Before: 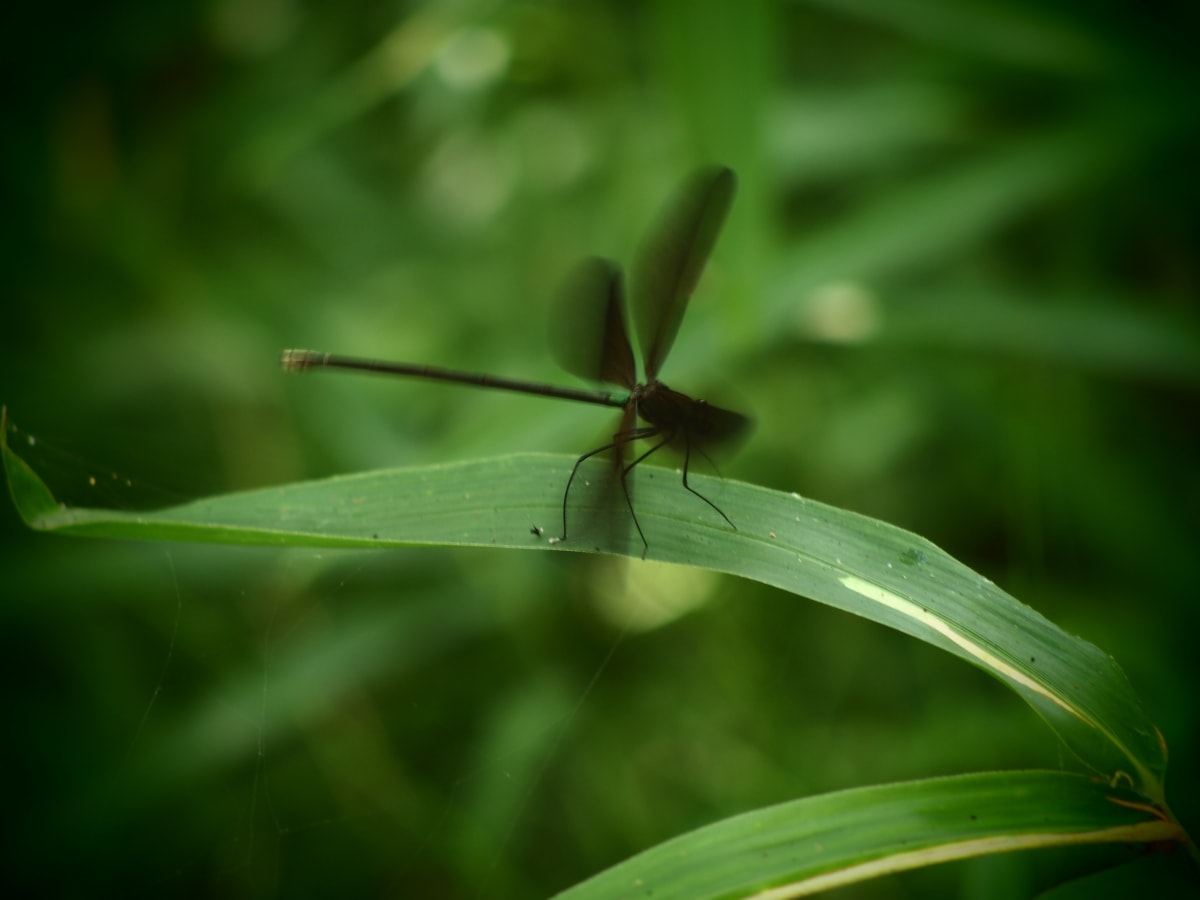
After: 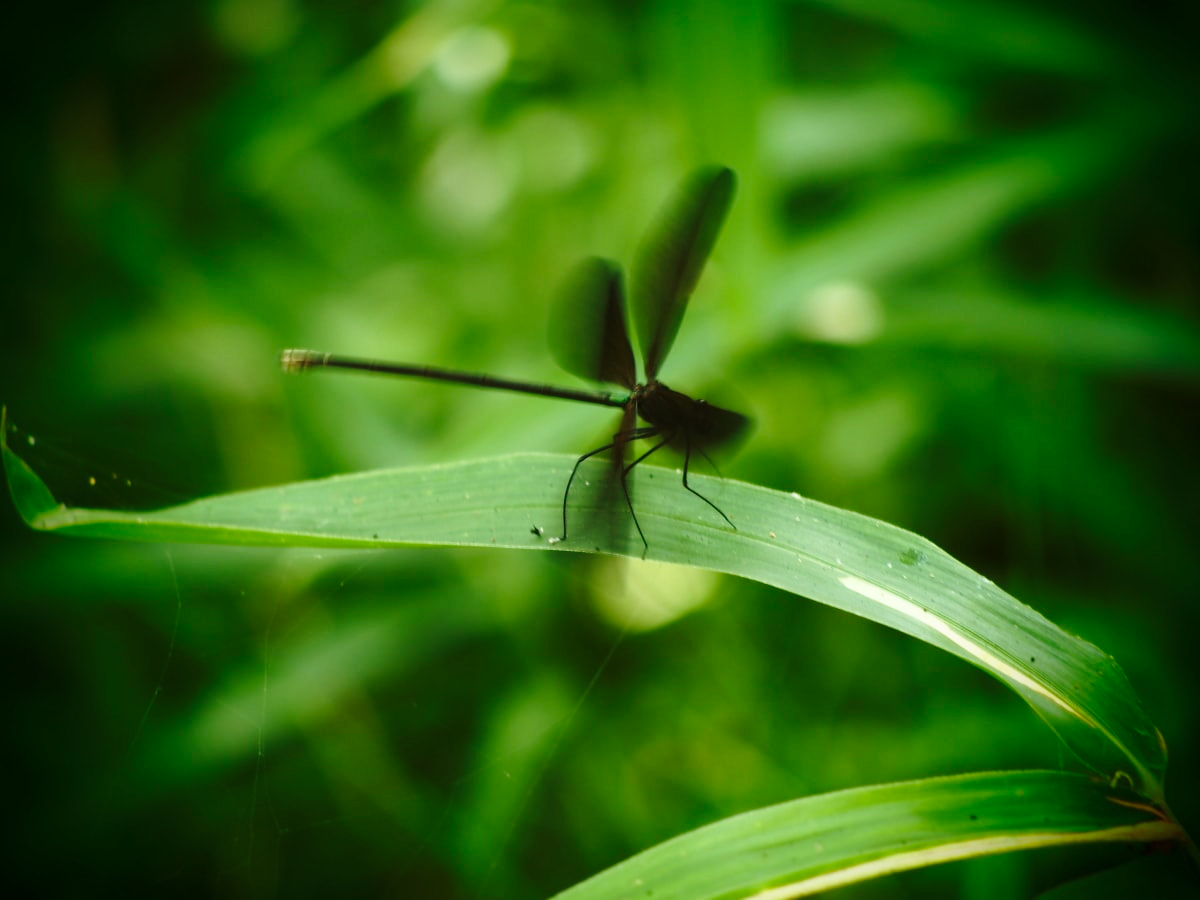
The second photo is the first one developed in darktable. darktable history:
white balance: red 0.978, blue 0.999
base curve: curves: ch0 [(0, 0) (0.028, 0.03) (0.121, 0.232) (0.46, 0.748) (0.859, 0.968) (1, 1)], preserve colors none
